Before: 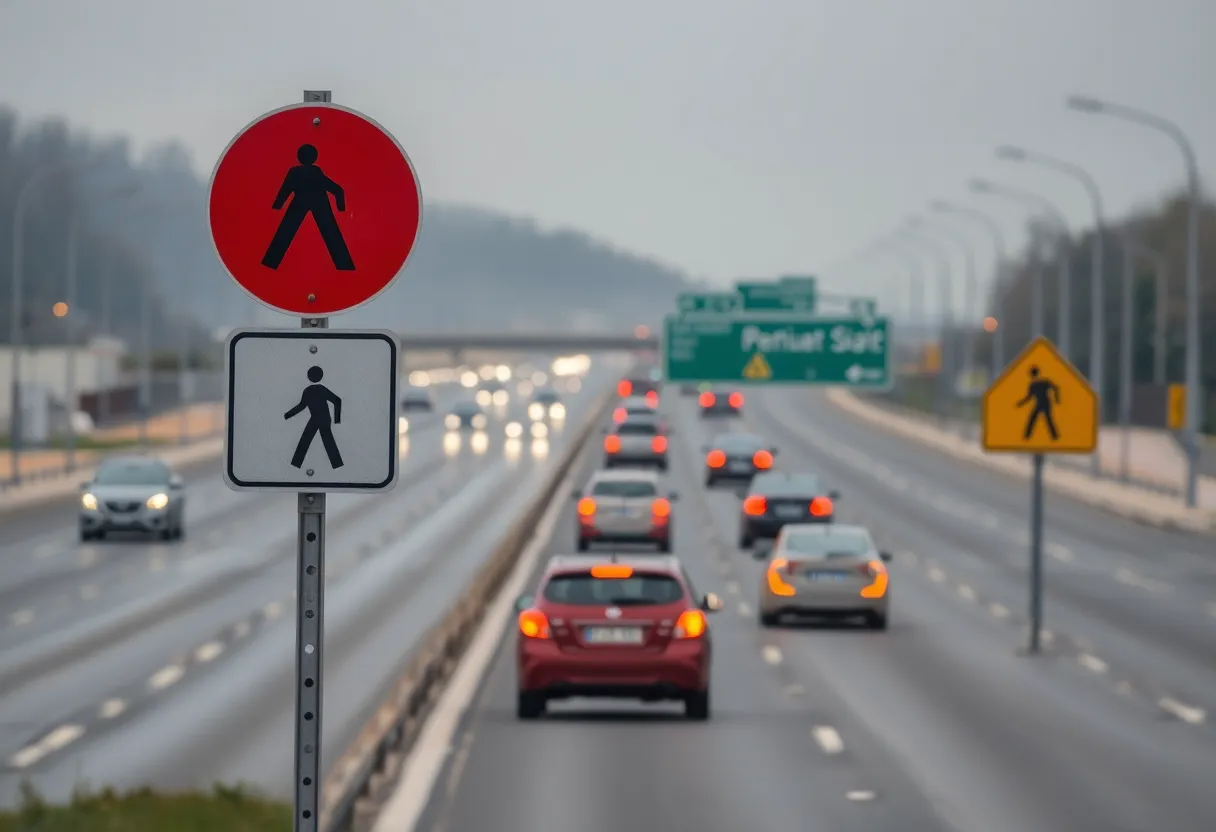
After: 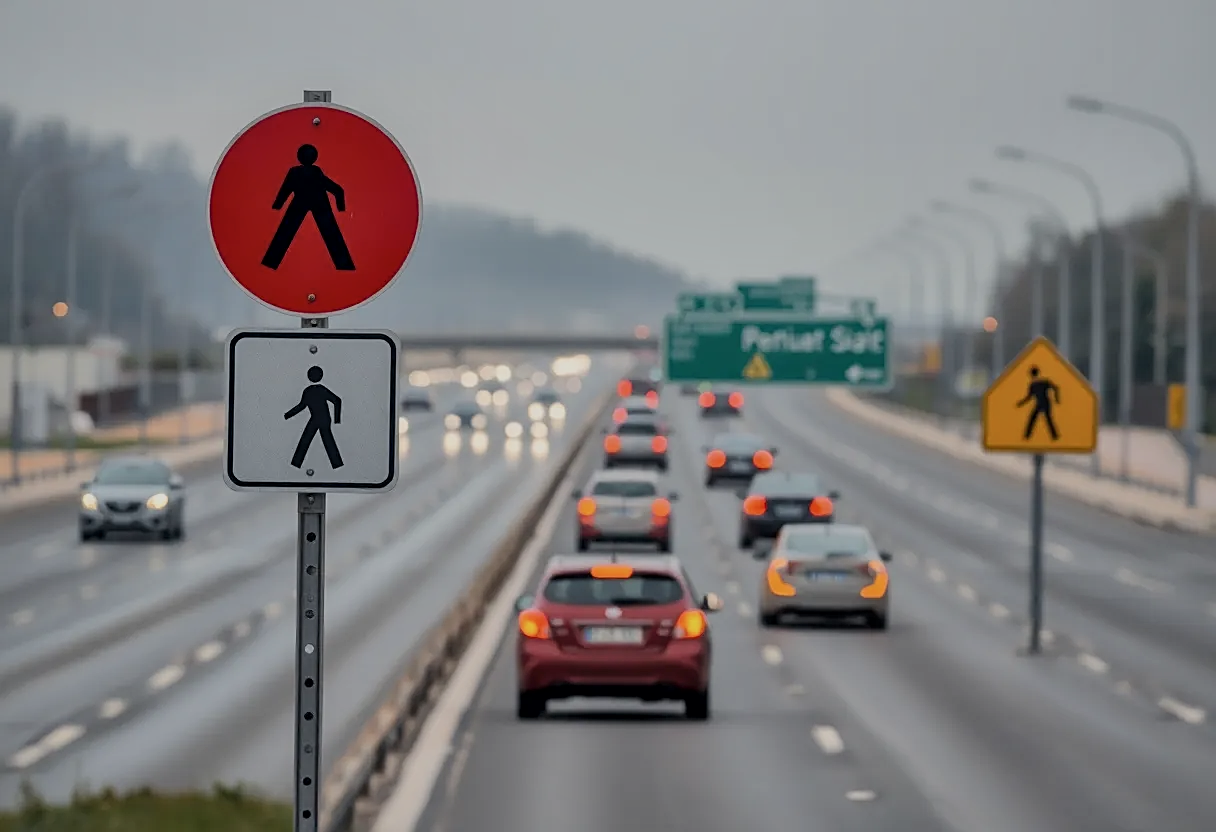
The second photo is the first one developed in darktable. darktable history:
local contrast: mode bilateral grid, contrast 20, coarseness 50, detail 141%, midtone range 0.2
color balance: contrast -15%
filmic rgb: black relative exposure -7.65 EV, white relative exposure 4.56 EV, hardness 3.61, color science v6 (2022)
sharpen: on, module defaults
